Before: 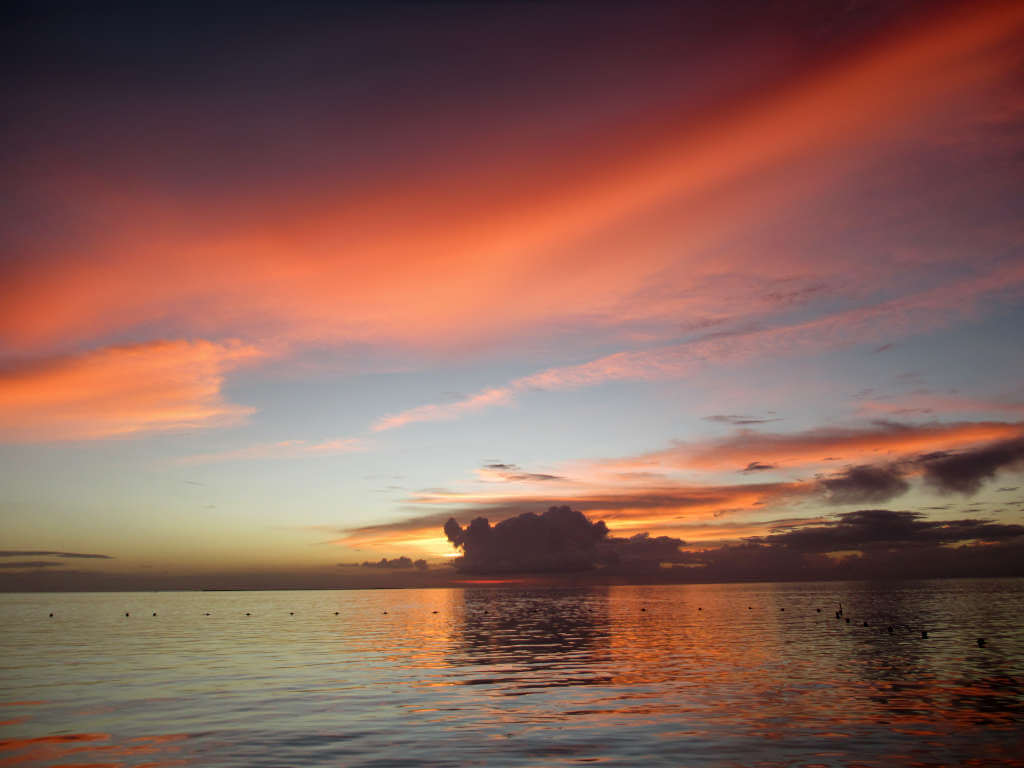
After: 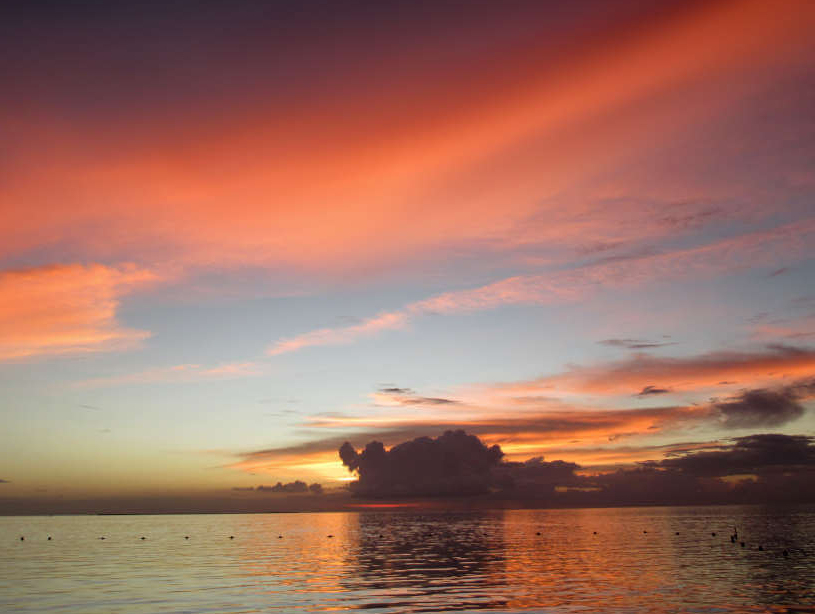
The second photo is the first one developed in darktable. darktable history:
crop and rotate: left 10.335%, top 9.916%, right 10.04%, bottom 10.101%
